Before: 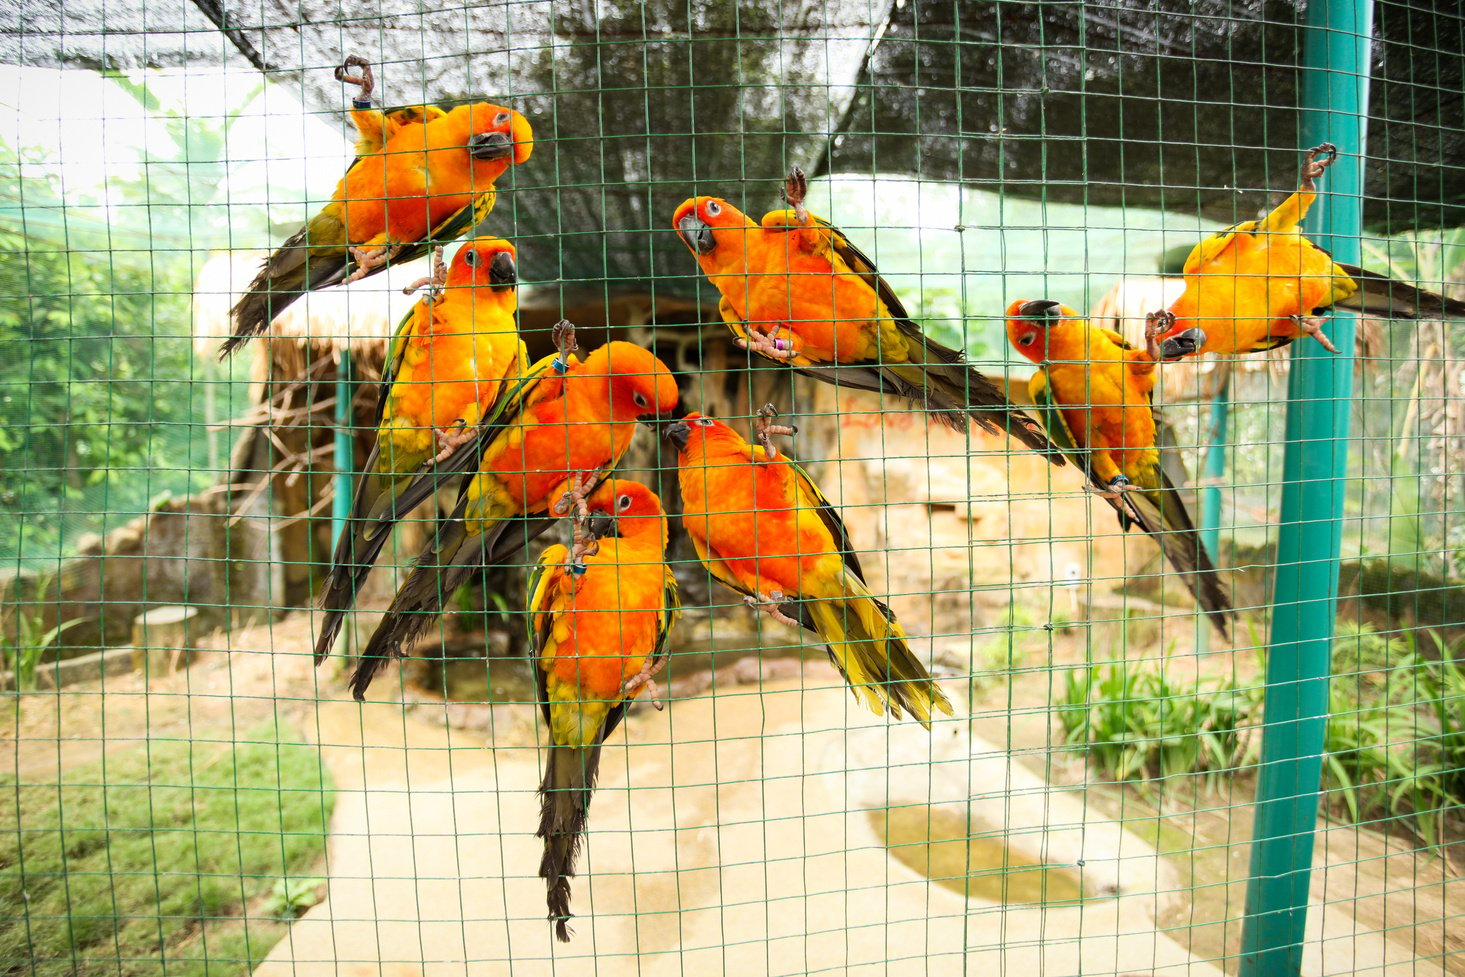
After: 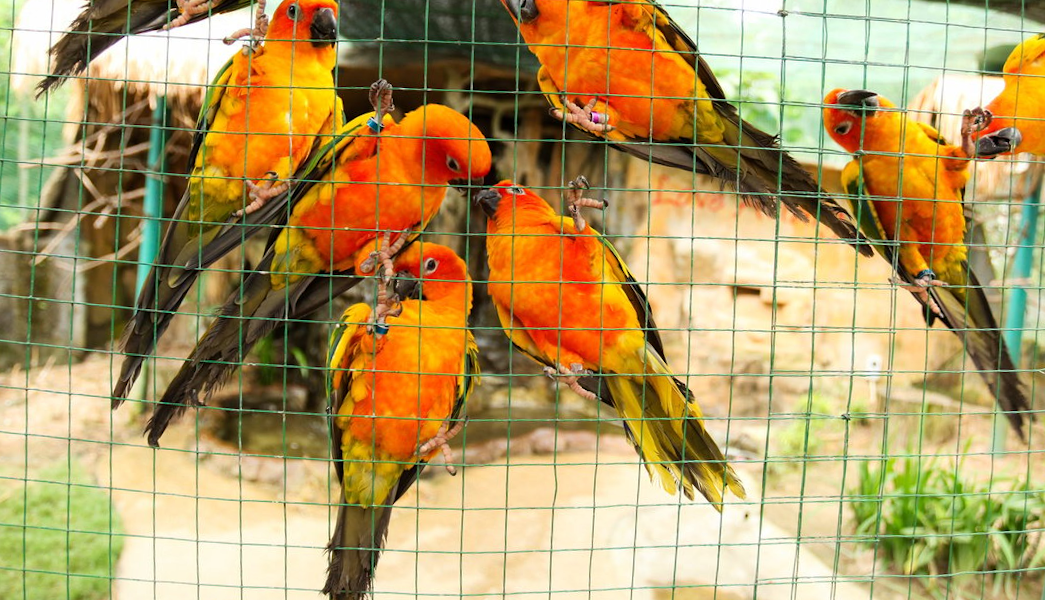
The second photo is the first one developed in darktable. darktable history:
crop and rotate: angle -3.63°, left 9.768%, top 21.106%, right 12.237%, bottom 11.765%
